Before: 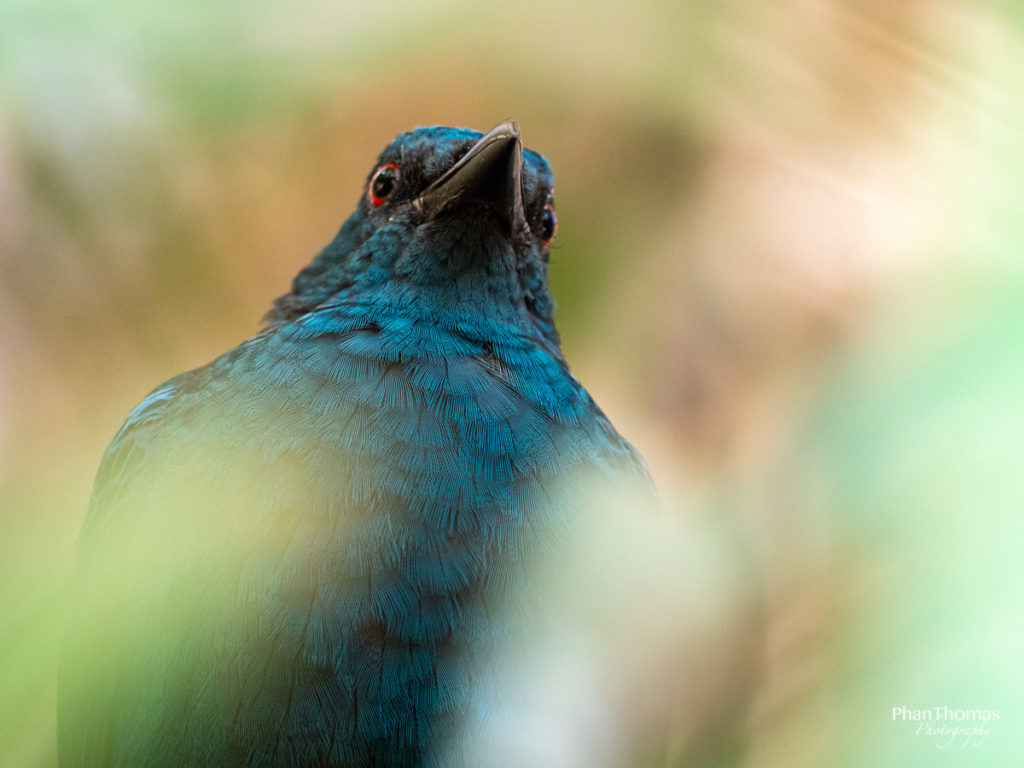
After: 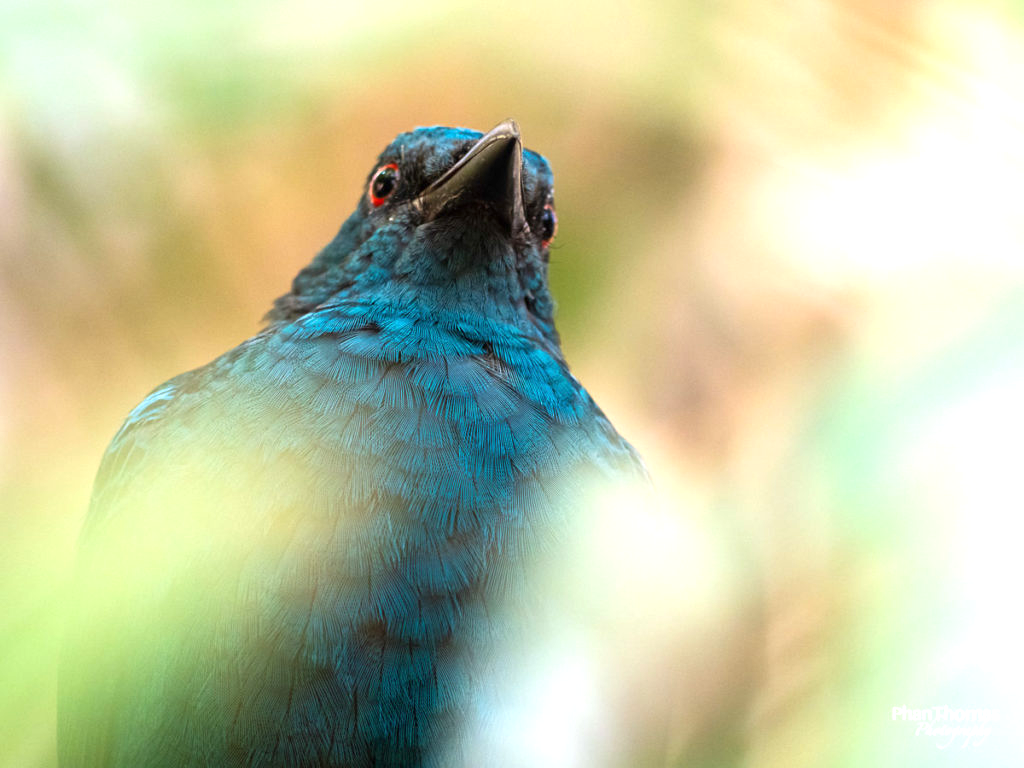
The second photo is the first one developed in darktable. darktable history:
tone equalizer: smoothing diameter 24.82%, edges refinement/feathering 10.45, preserve details guided filter
exposure: black level correction 0, exposure 0.699 EV, compensate highlight preservation false
